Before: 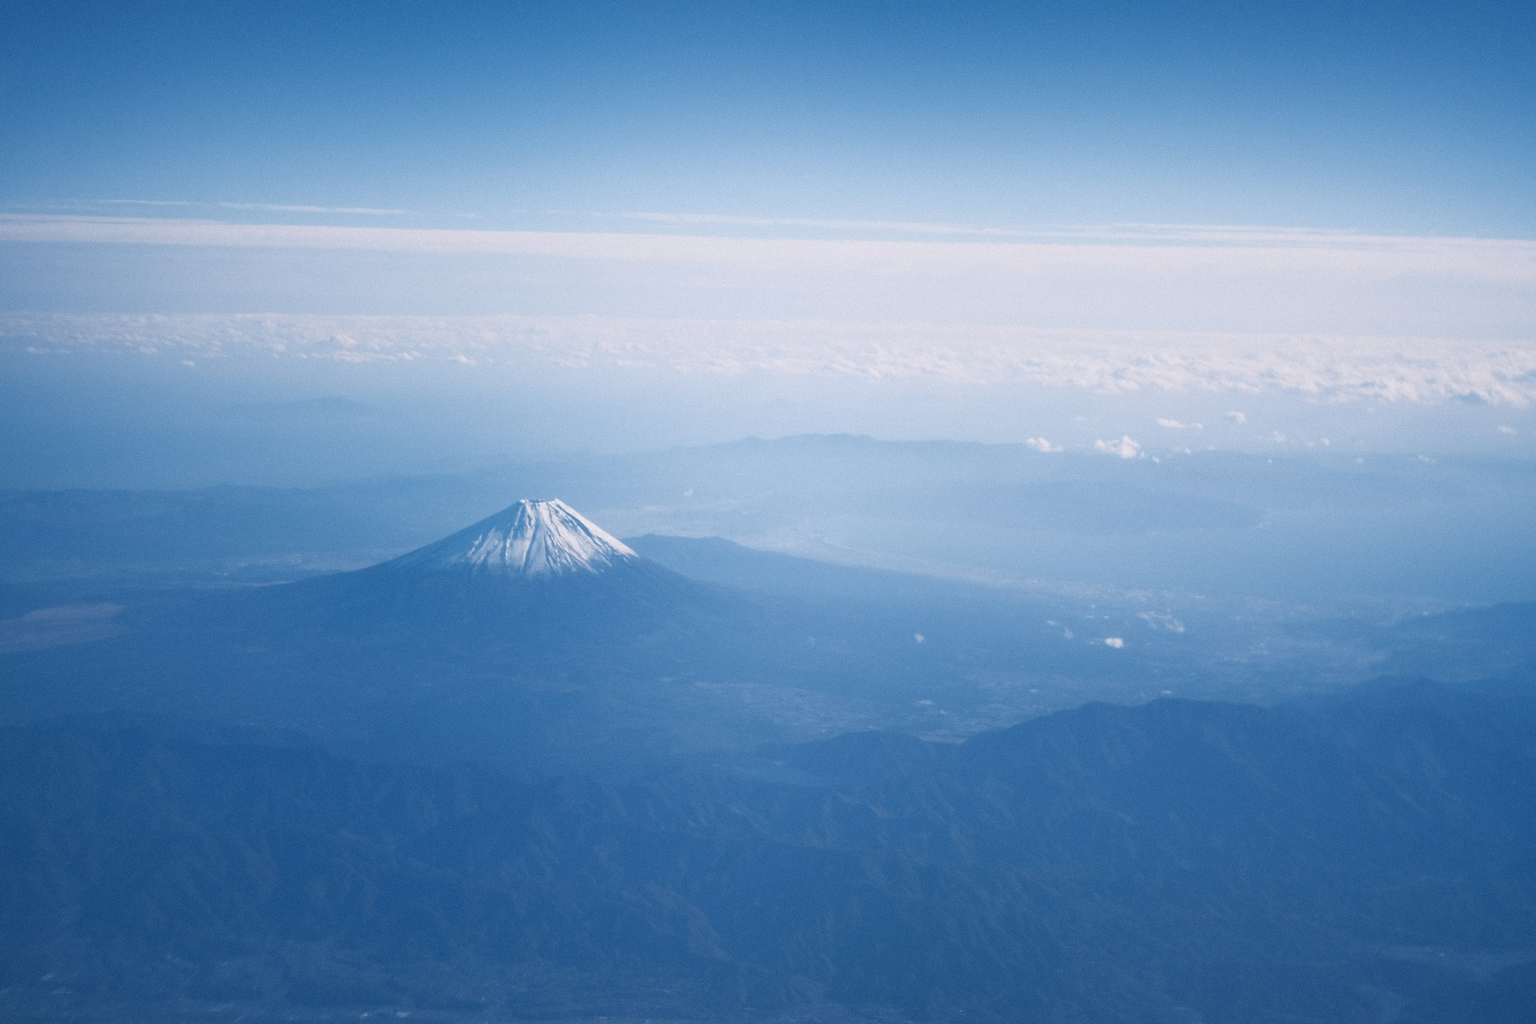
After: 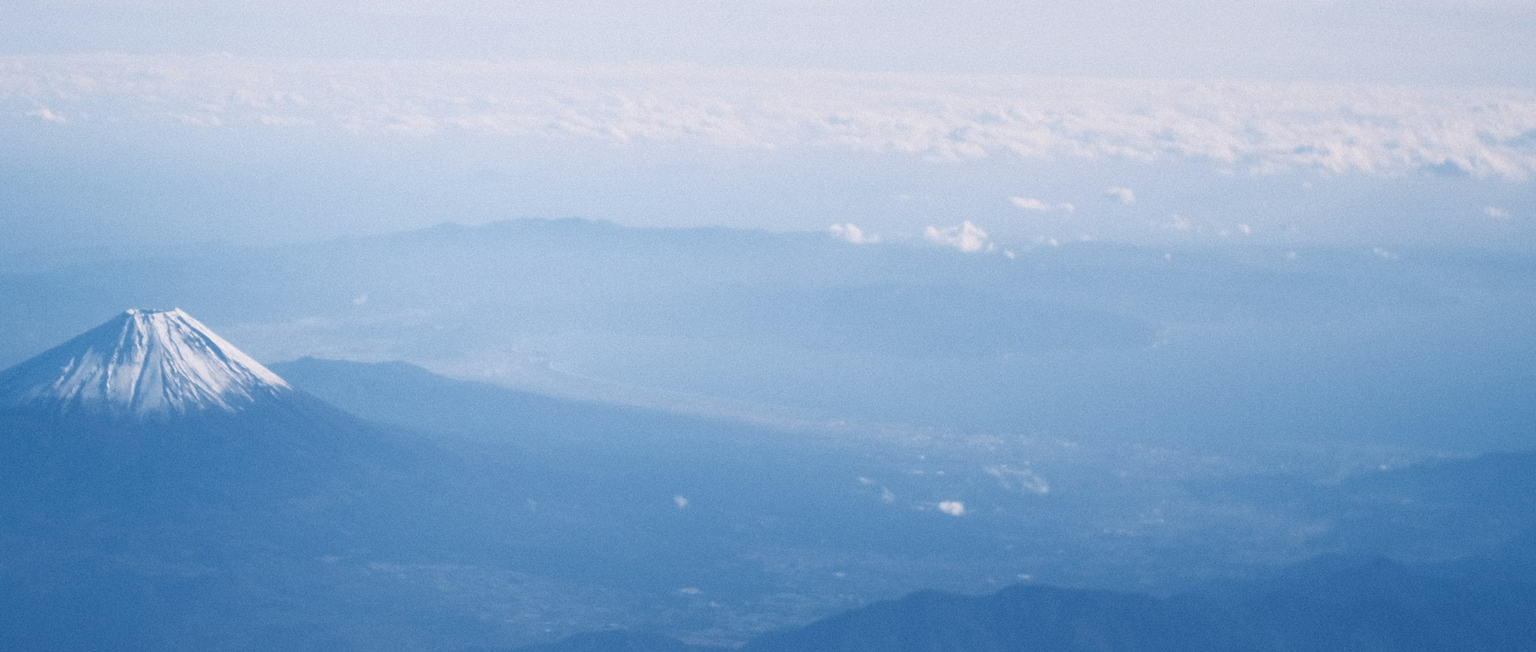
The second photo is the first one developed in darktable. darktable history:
crop and rotate: left 27.938%, top 27.046%, bottom 27.046%
